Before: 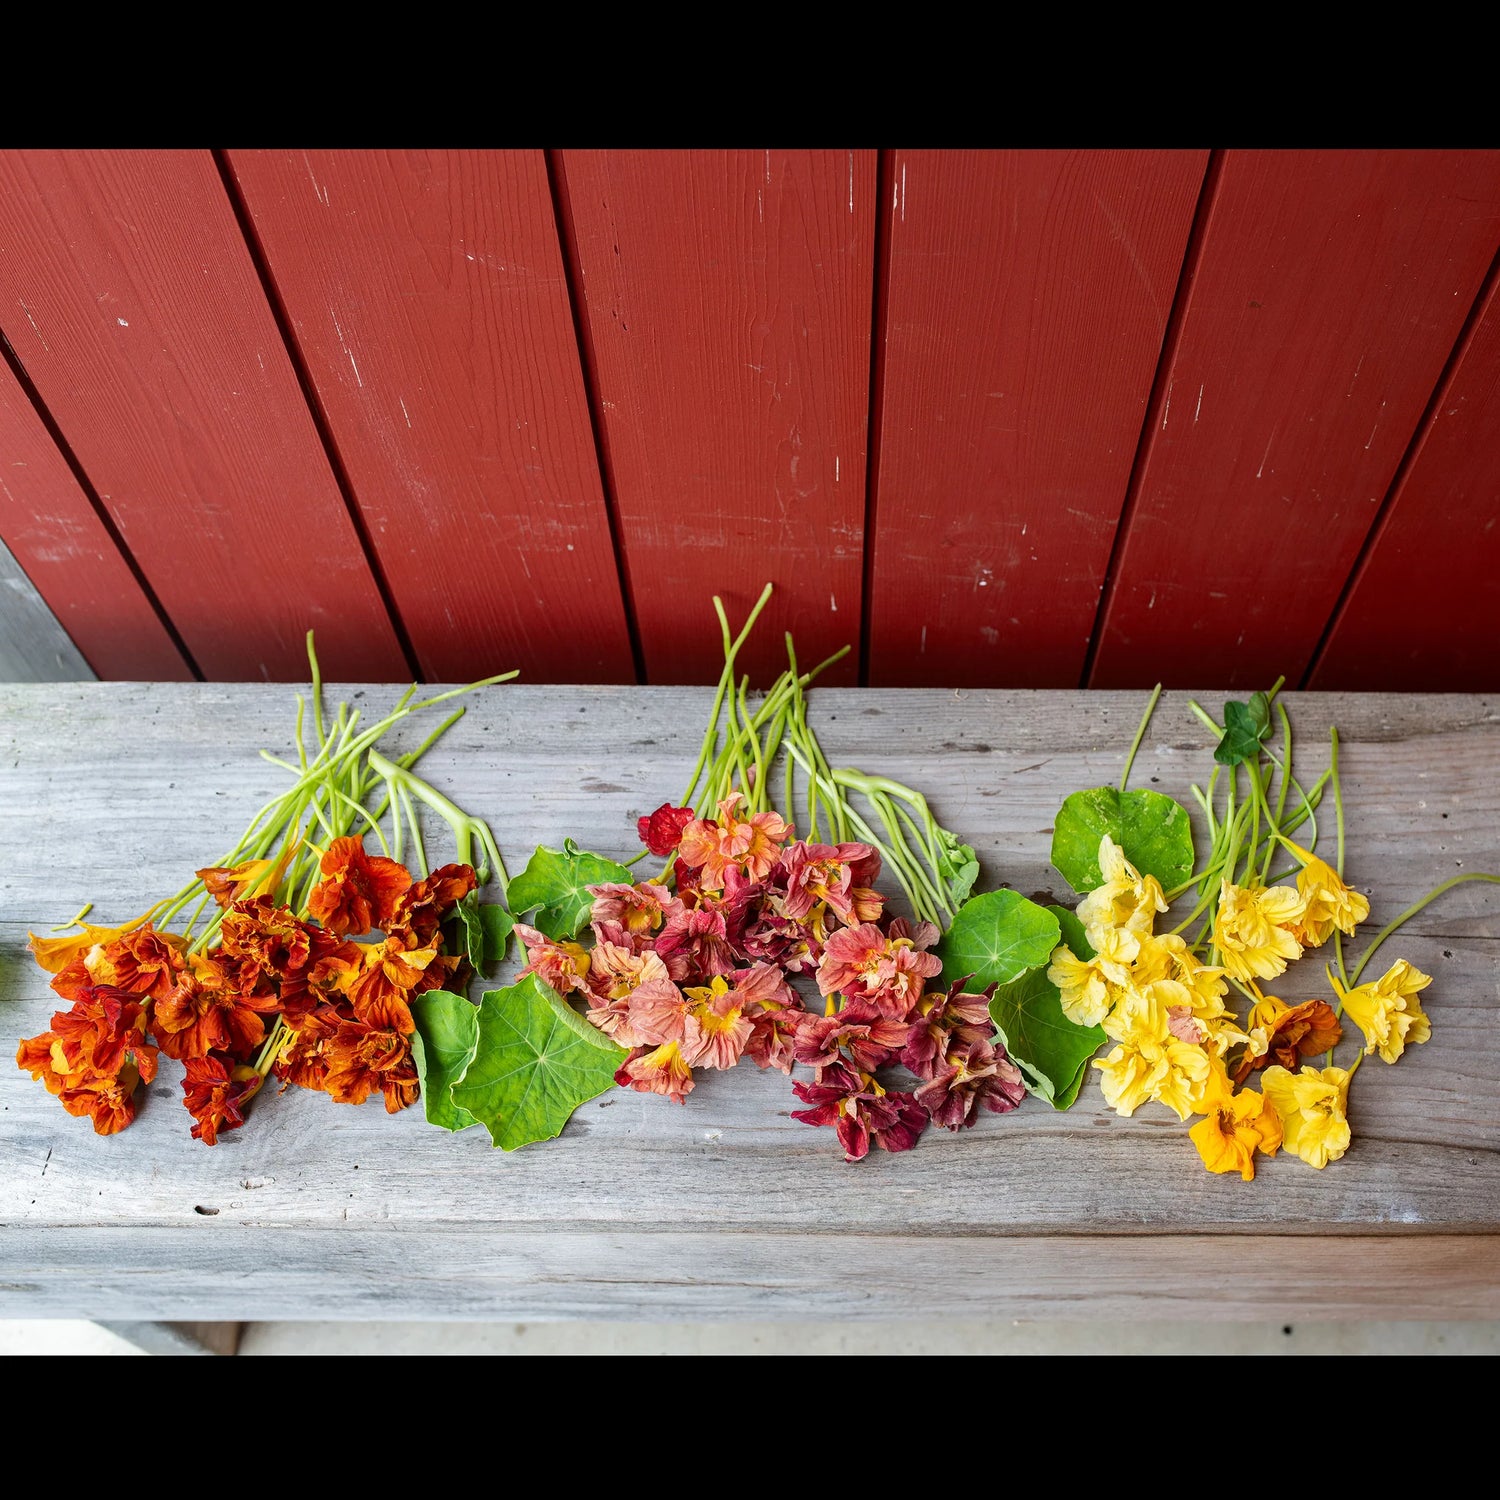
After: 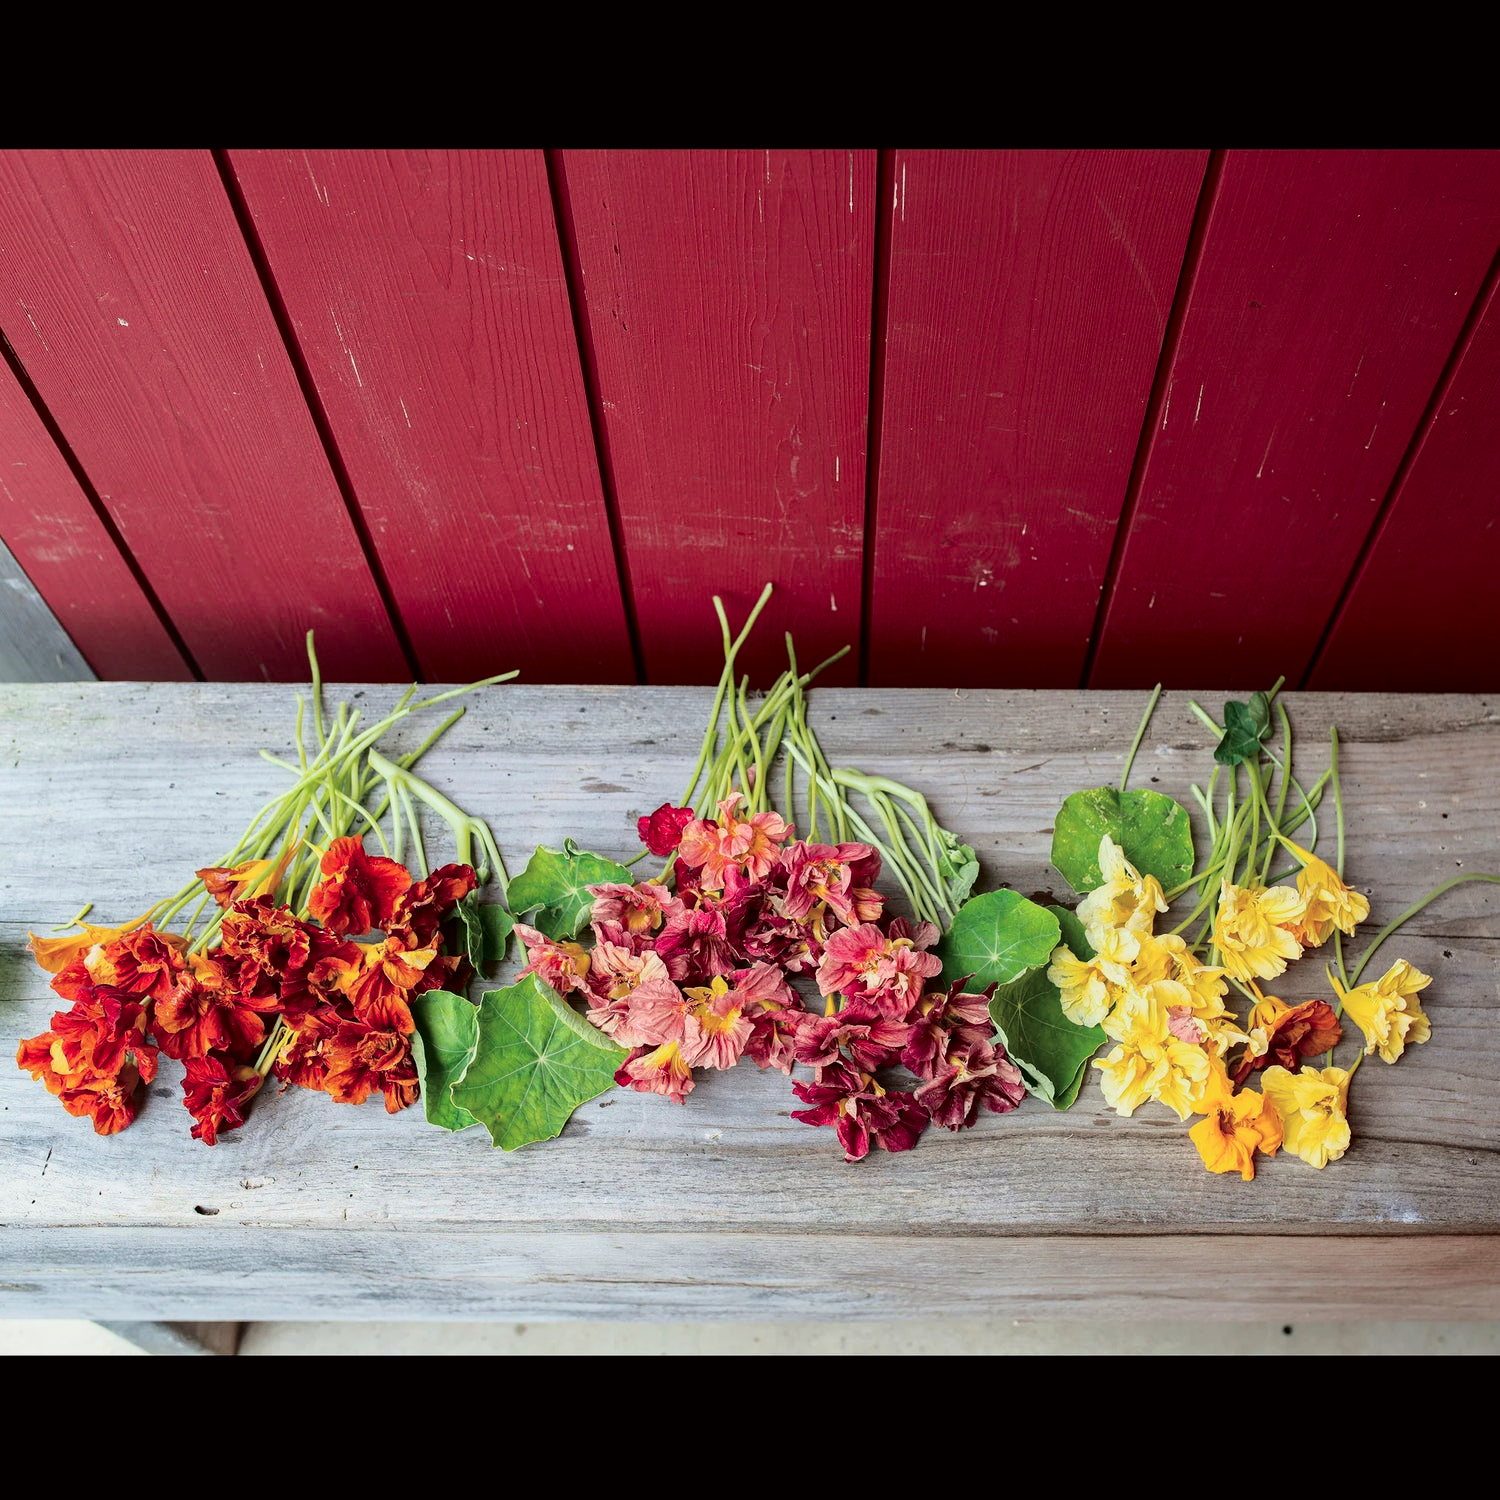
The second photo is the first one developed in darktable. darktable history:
color correction: highlights a* -2.68, highlights b* 2.57
tone curve: curves: ch0 [(0, 0) (0.139, 0.081) (0.304, 0.259) (0.502, 0.505) (0.683, 0.676) (0.761, 0.773) (0.858, 0.858) (0.987, 0.945)]; ch1 [(0, 0) (0.172, 0.123) (0.304, 0.288) (0.414, 0.44) (0.472, 0.473) (0.502, 0.508) (0.54, 0.543) (0.583, 0.601) (0.638, 0.654) (0.741, 0.783) (1, 1)]; ch2 [(0, 0) (0.411, 0.424) (0.485, 0.476) (0.502, 0.502) (0.557, 0.54) (0.631, 0.576) (1, 1)], color space Lab, independent channels, preserve colors none
